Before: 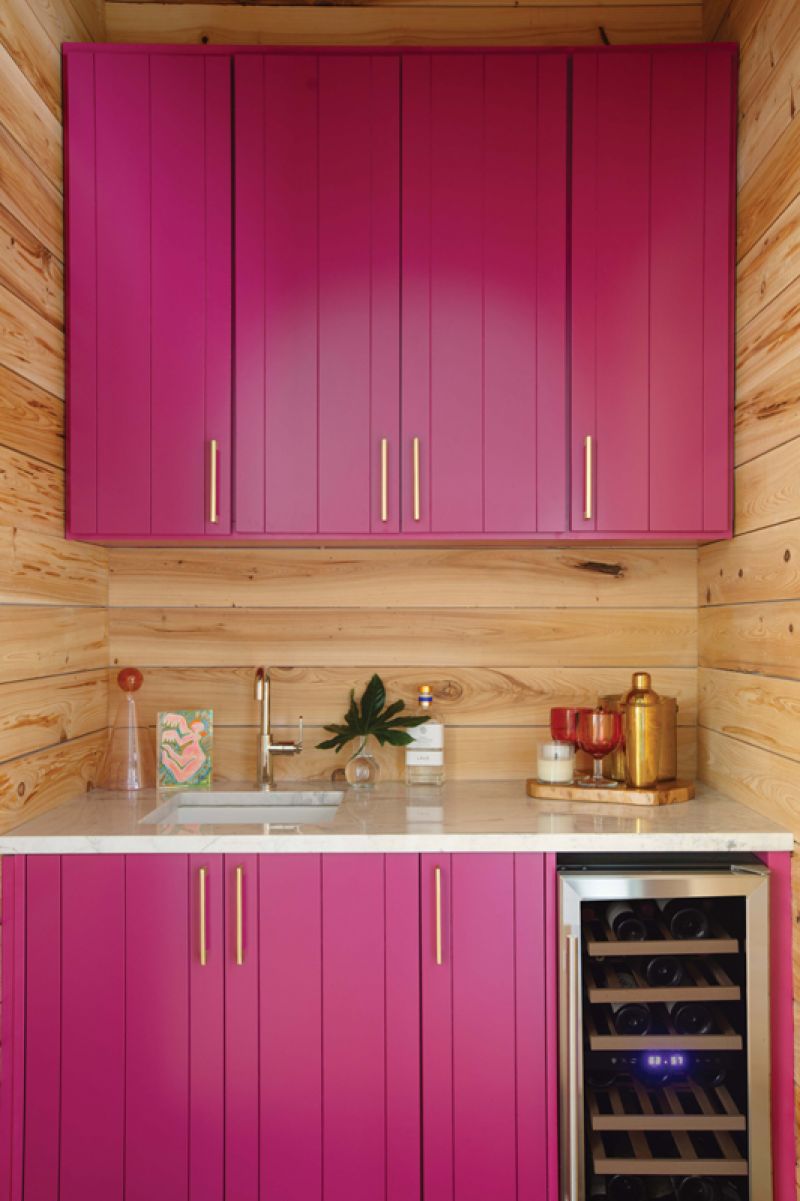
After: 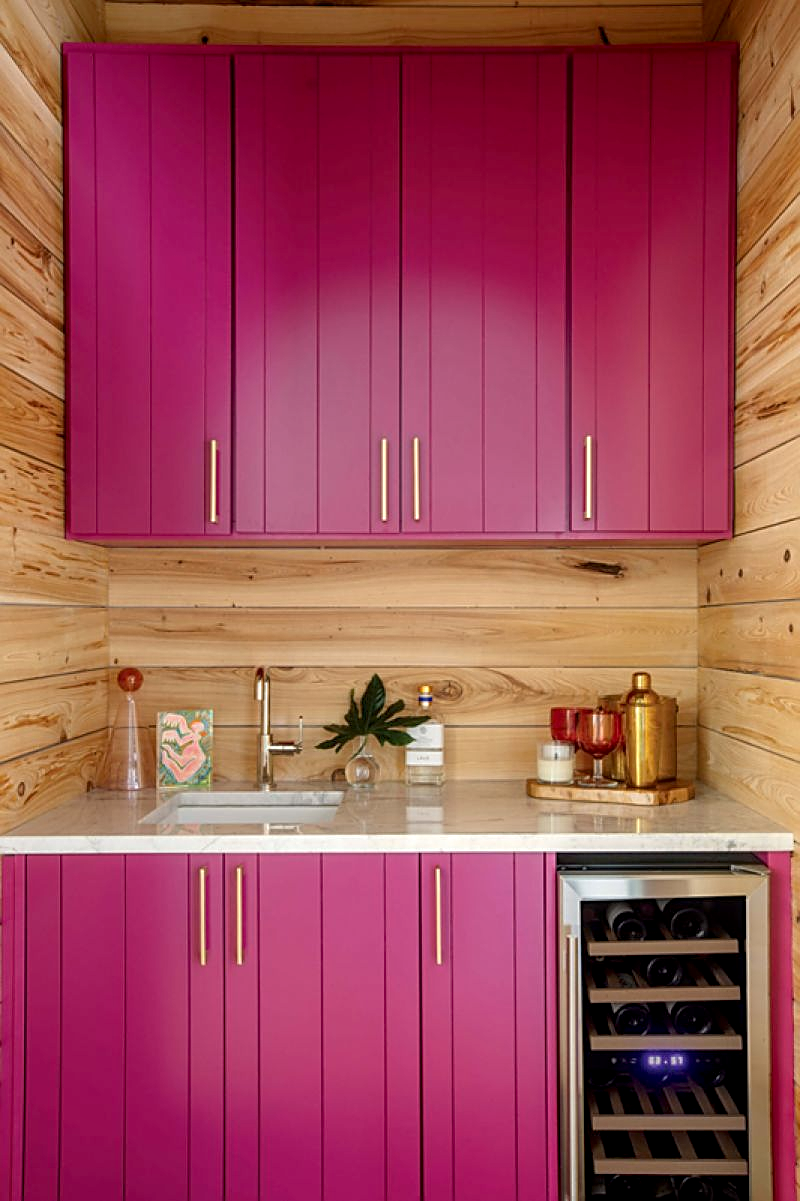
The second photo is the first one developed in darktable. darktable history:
local contrast: detail 130%
exposure: black level correction 0.005, exposure 0.002 EV, compensate highlight preservation false
sharpen: on, module defaults
